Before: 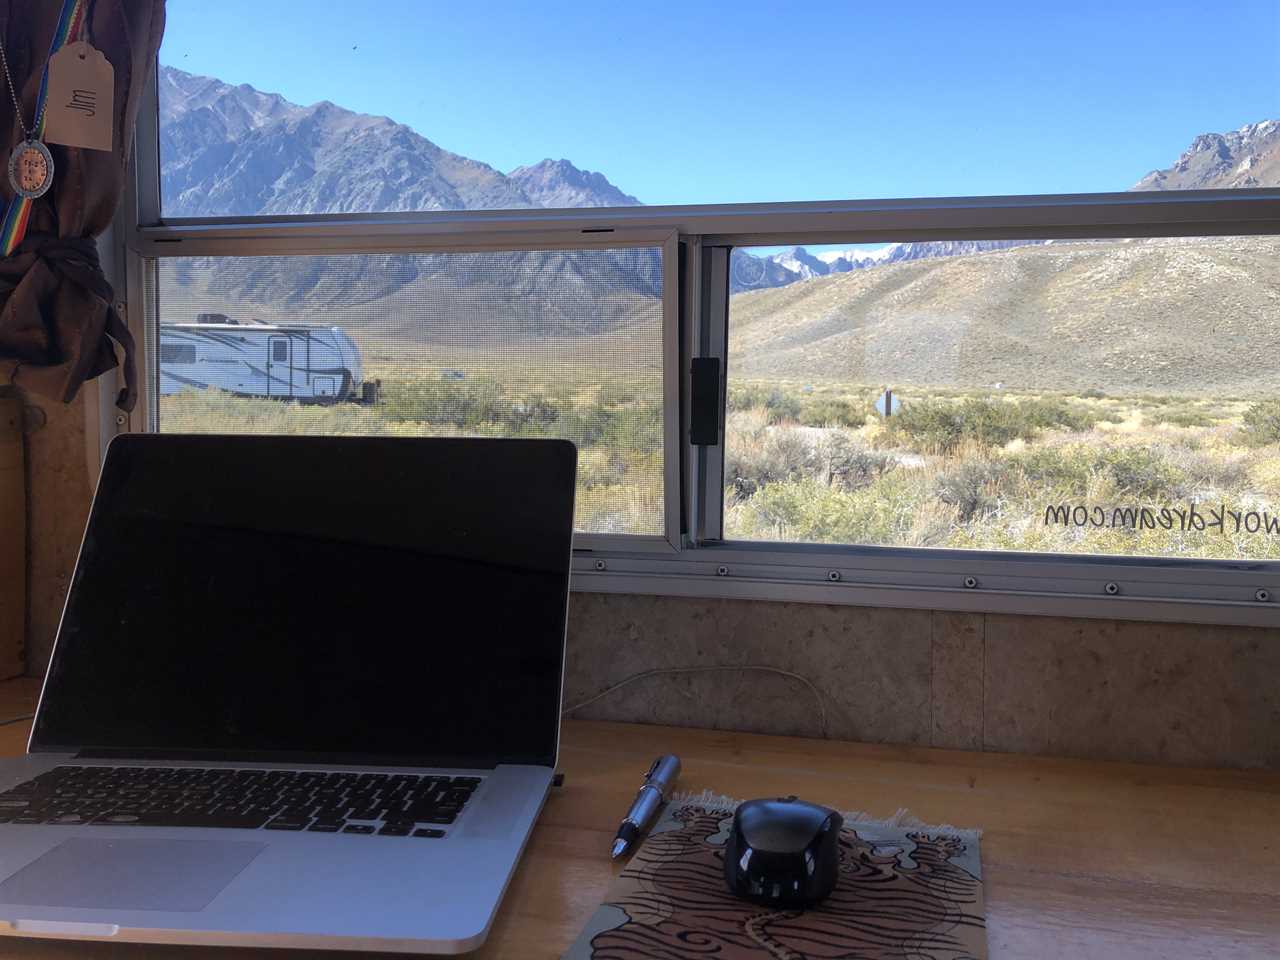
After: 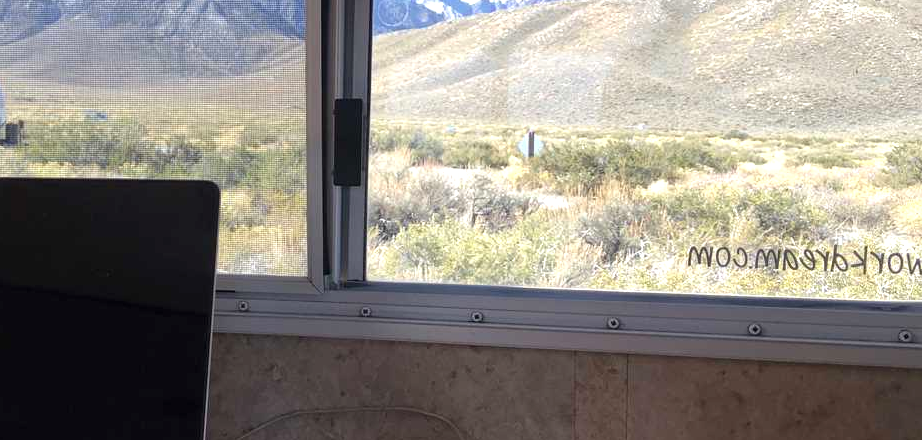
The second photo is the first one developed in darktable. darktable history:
crop and rotate: left 27.938%, top 27.046%, bottom 27.046%
exposure: black level correction 0, exposure 0.5 EV, compensate highlight preservation false
